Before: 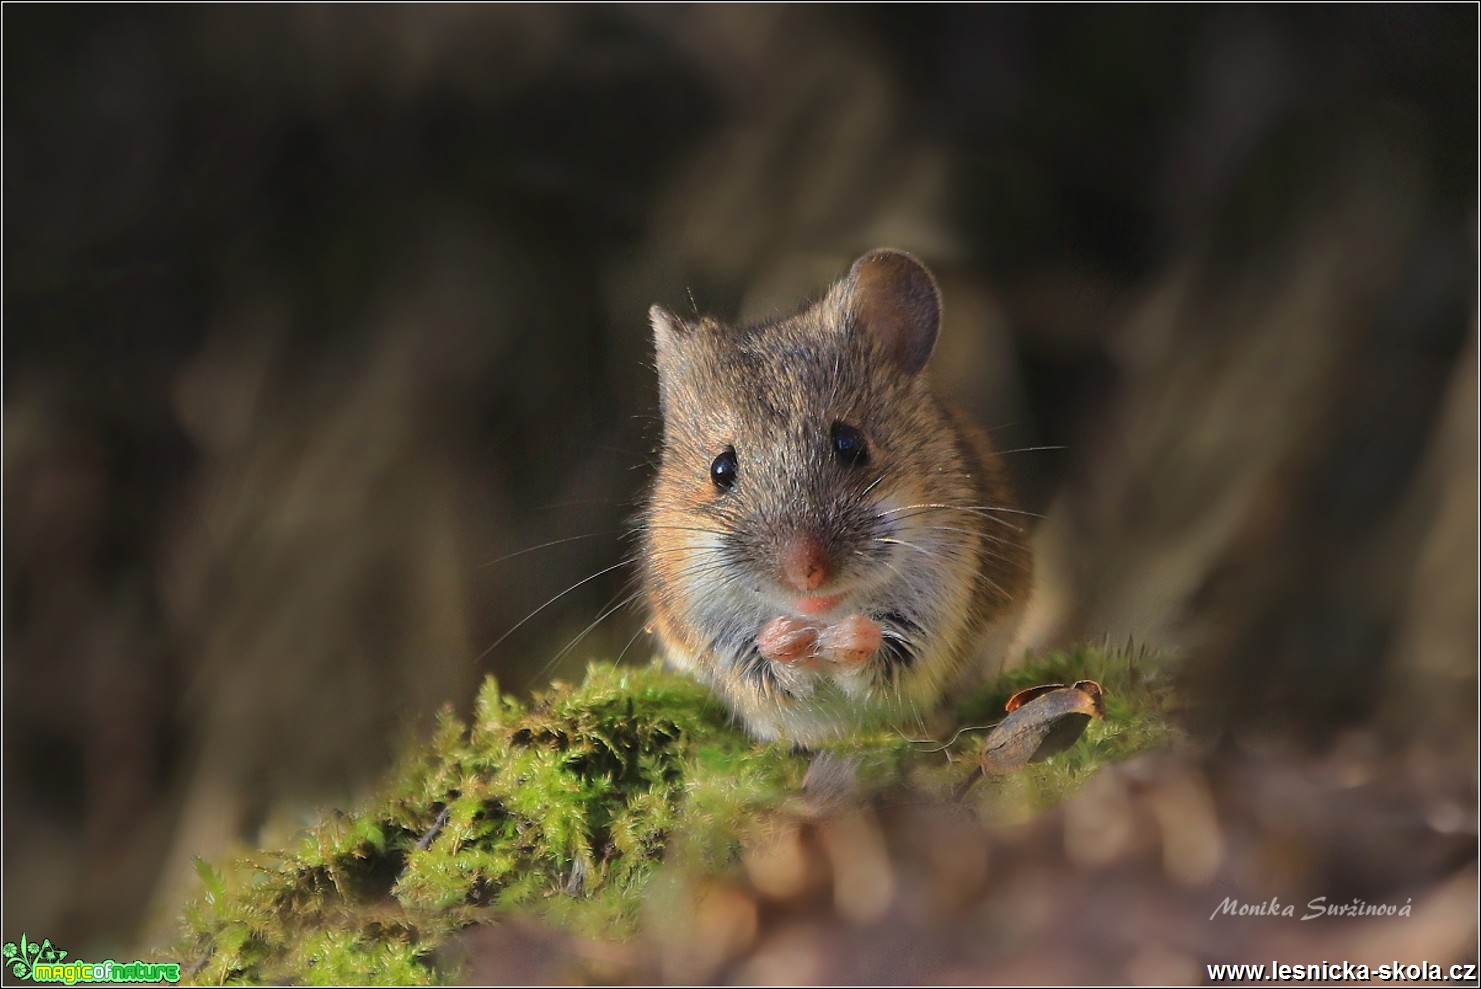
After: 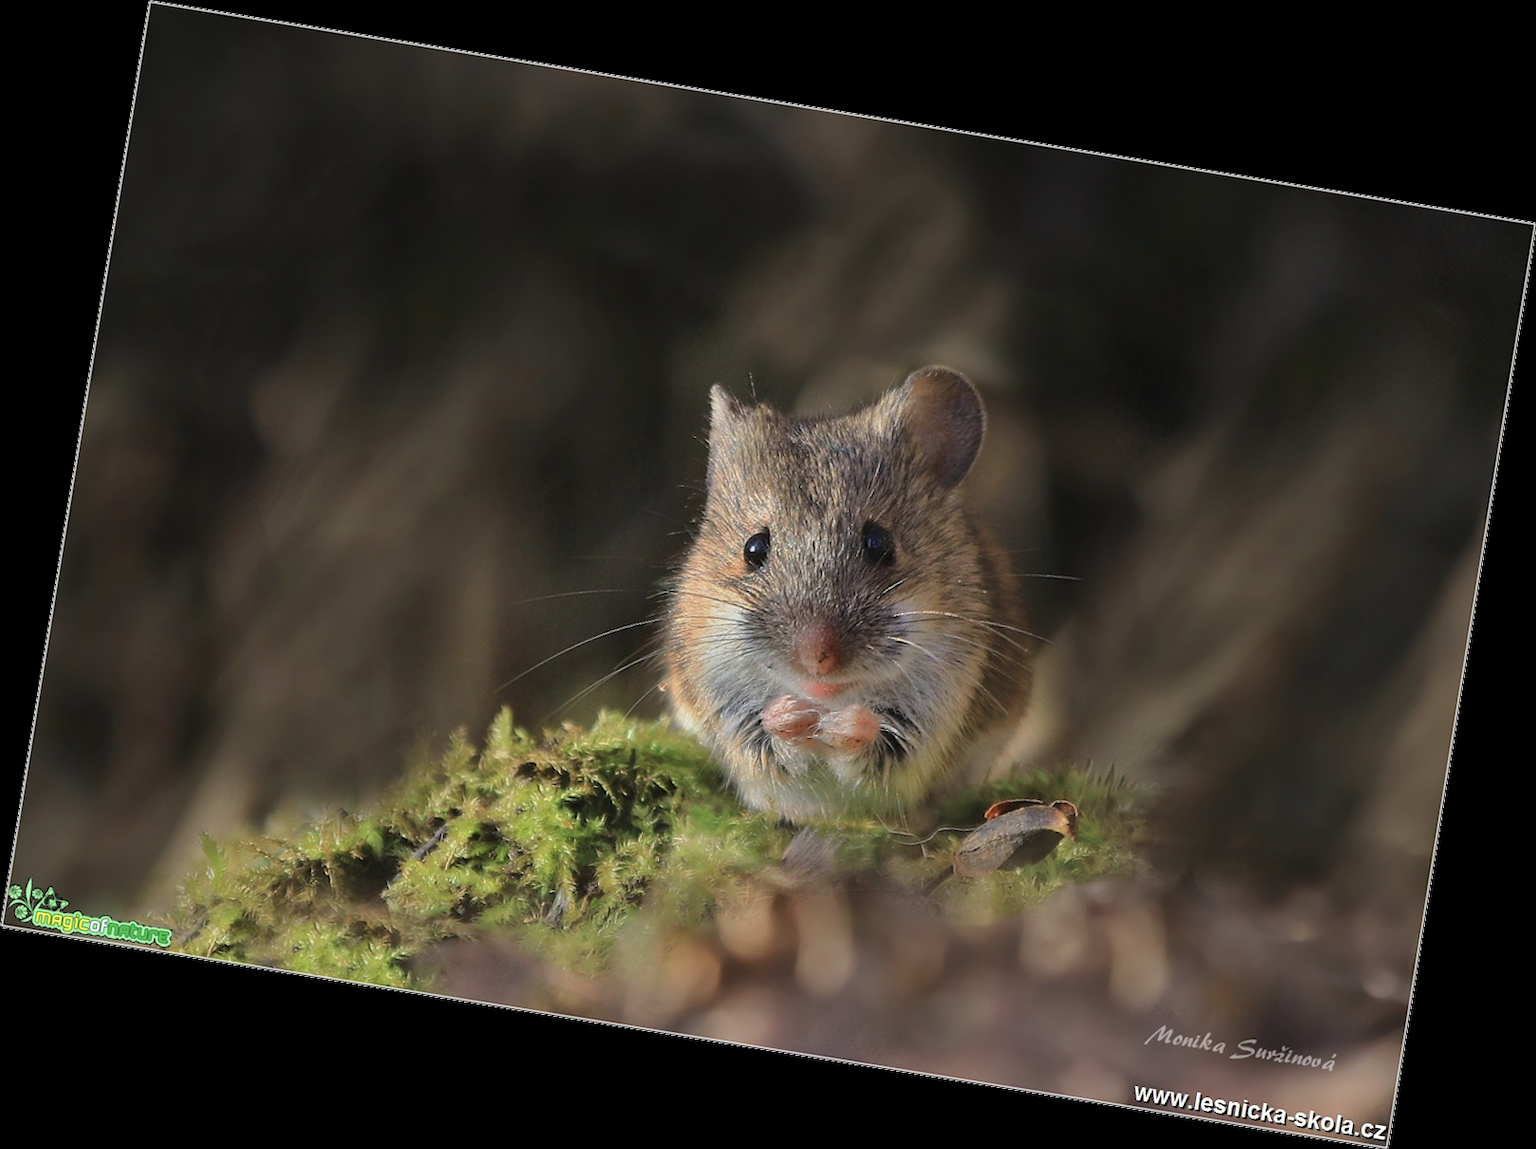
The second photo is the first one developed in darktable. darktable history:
rotate and perspective: rotation 9.12°, automatic cropping off
color correction: saturation 0.8
